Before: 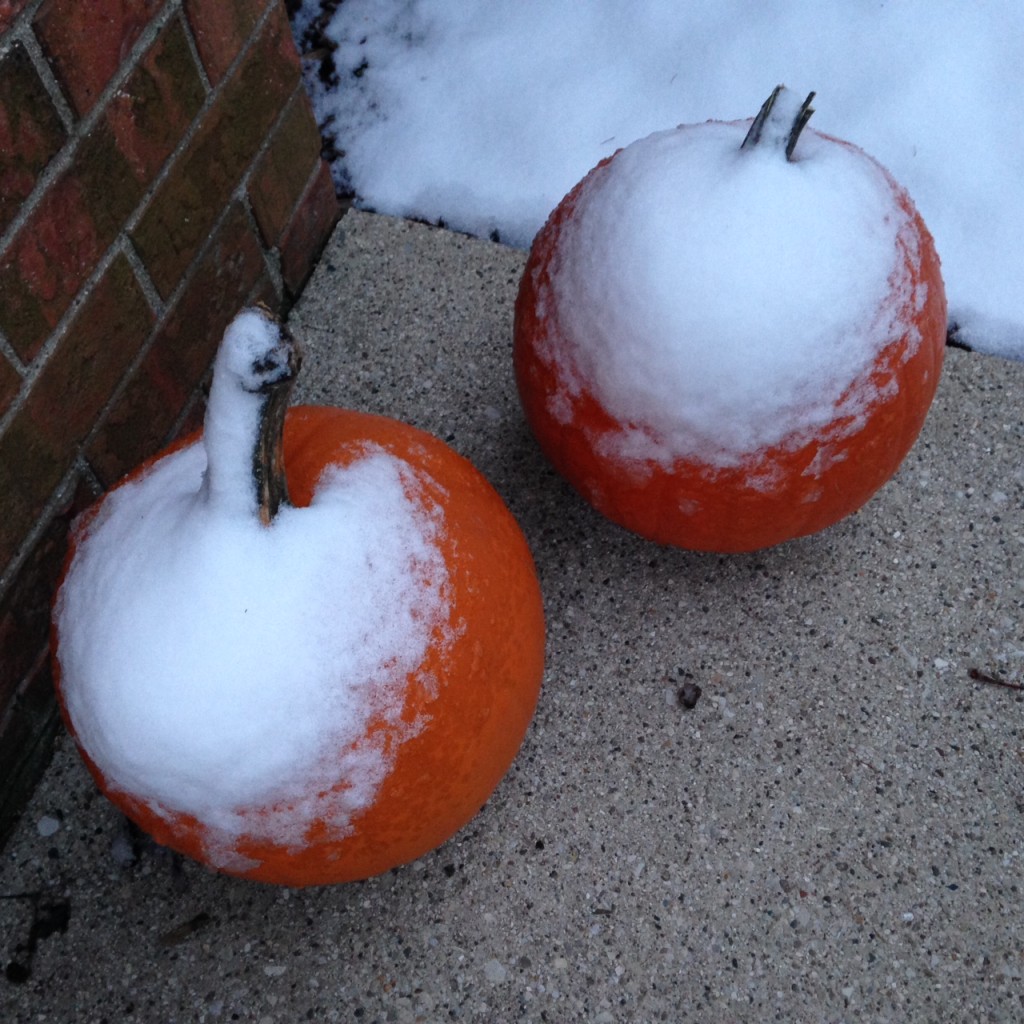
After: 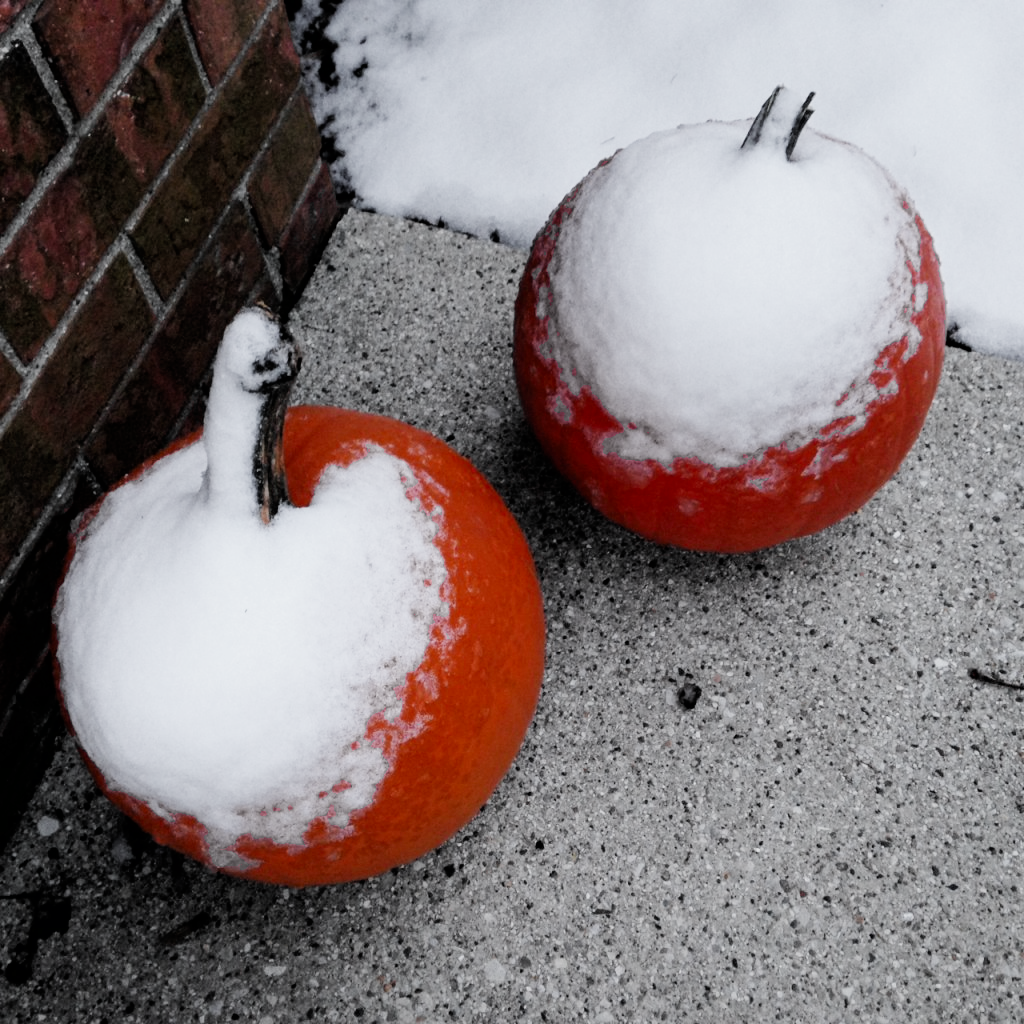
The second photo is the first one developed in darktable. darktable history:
color zones: curves: ch0 [(0.004, 0.388) (0.125, 0.392) (0.25, 0.404) (0.375, 0.5) (0.5, 0.5) (0.625, 0.5) (0.75, 0.5) (0.875, 0.5)]; ch1 [(0, 0.5) (0.125, 0.5) (0.25, 0.5) (0.375, 0.124) (0.524, 0.124) (0.645, 0.128) (0.789, 0.132) (0.914, 0.096) (0.998, 0.068)]
filmic rgb: black relative exposure -5 EV, hardness 2.88, contrast 1.3, highlights saturation mix -10%
exposure: black level correction 0.001, exposure 0.955 EV, compensate exposure bias true, compensate highlight preservation false
